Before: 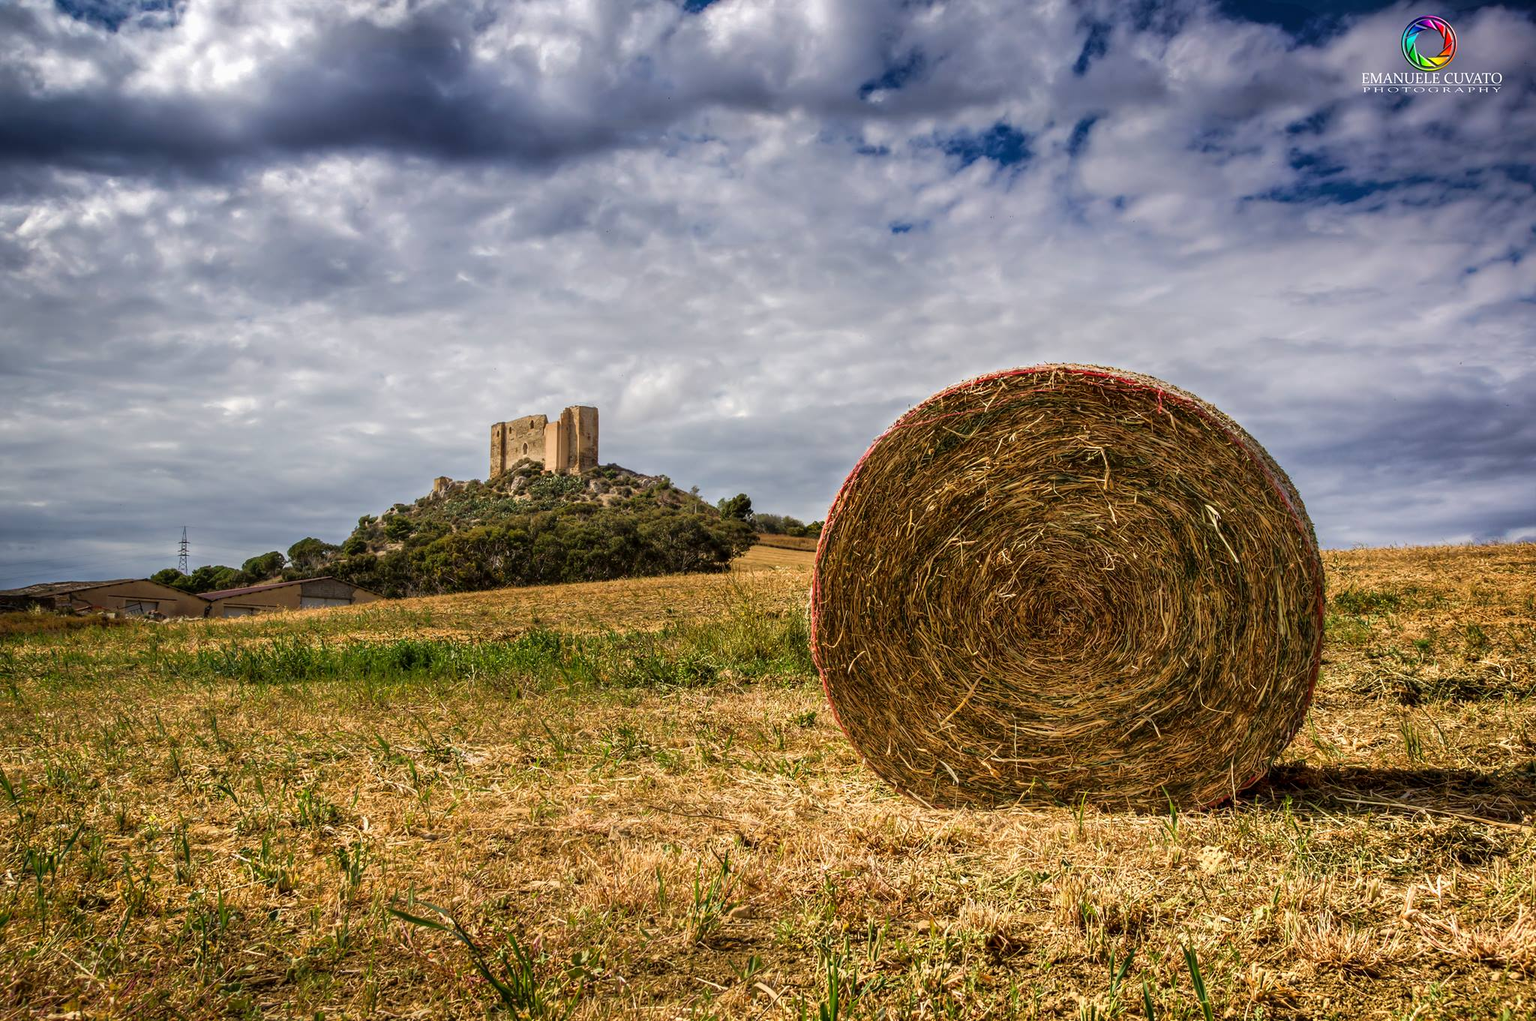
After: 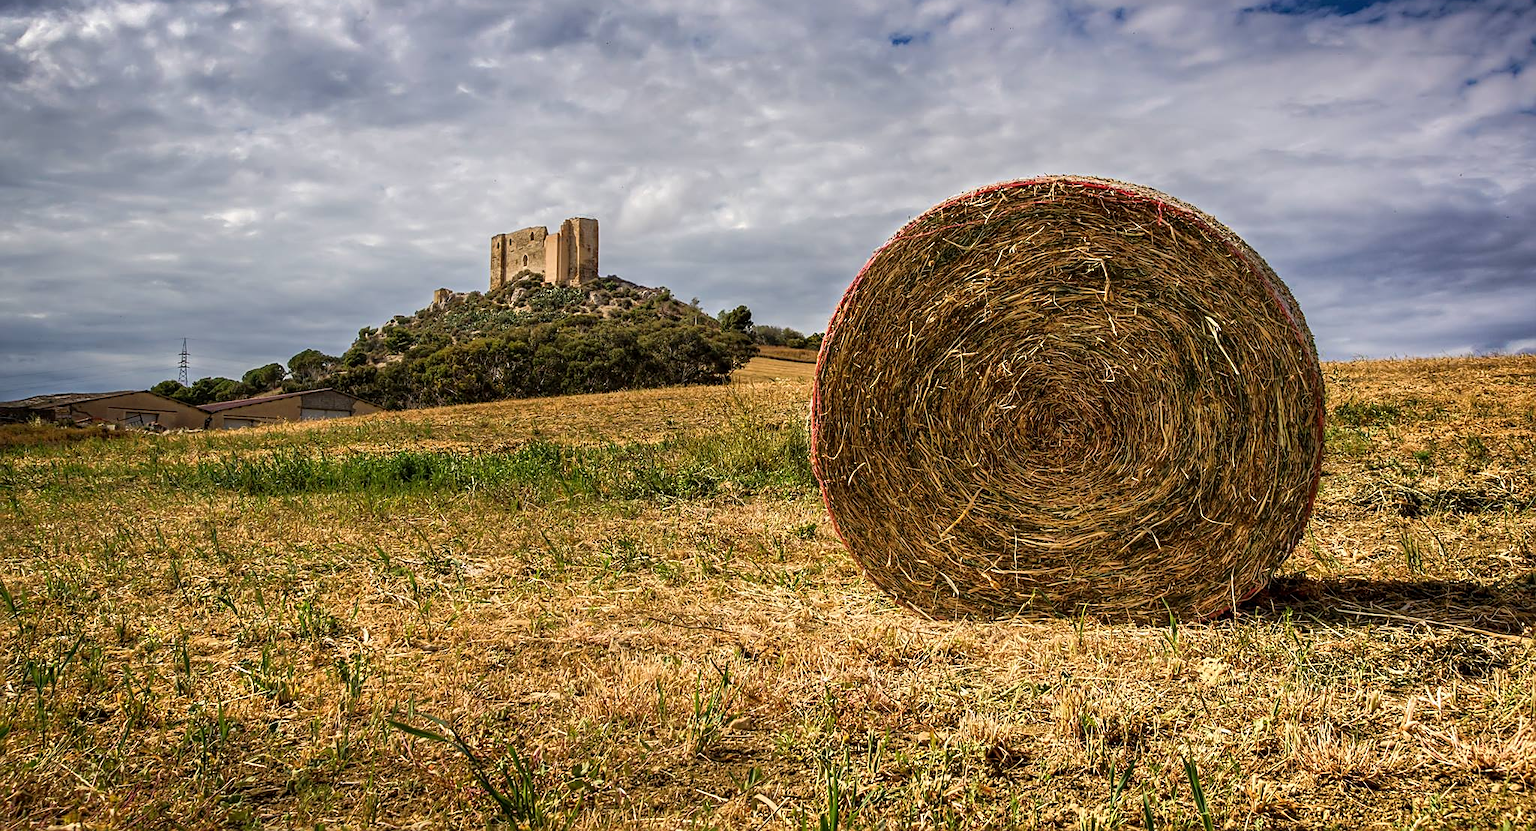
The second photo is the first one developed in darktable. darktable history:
crop and rotate: top 18.507%
sharpen: on, module defaults
